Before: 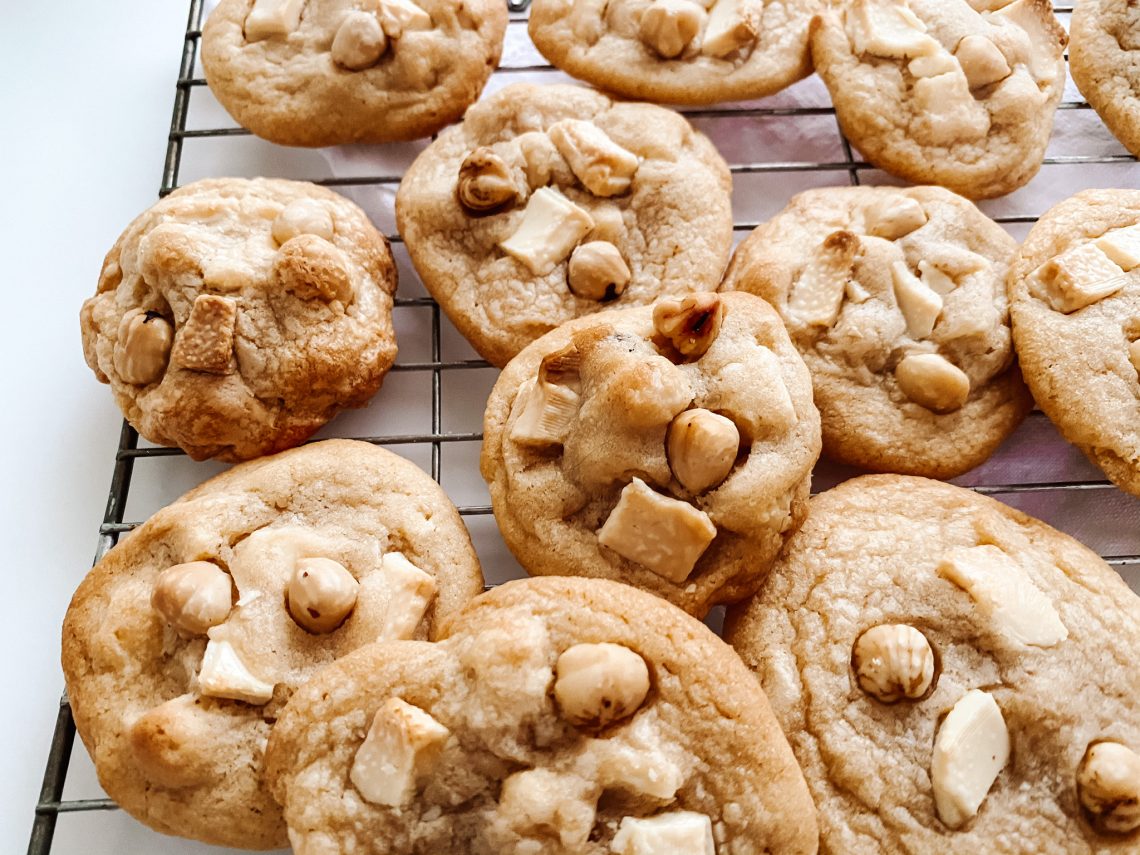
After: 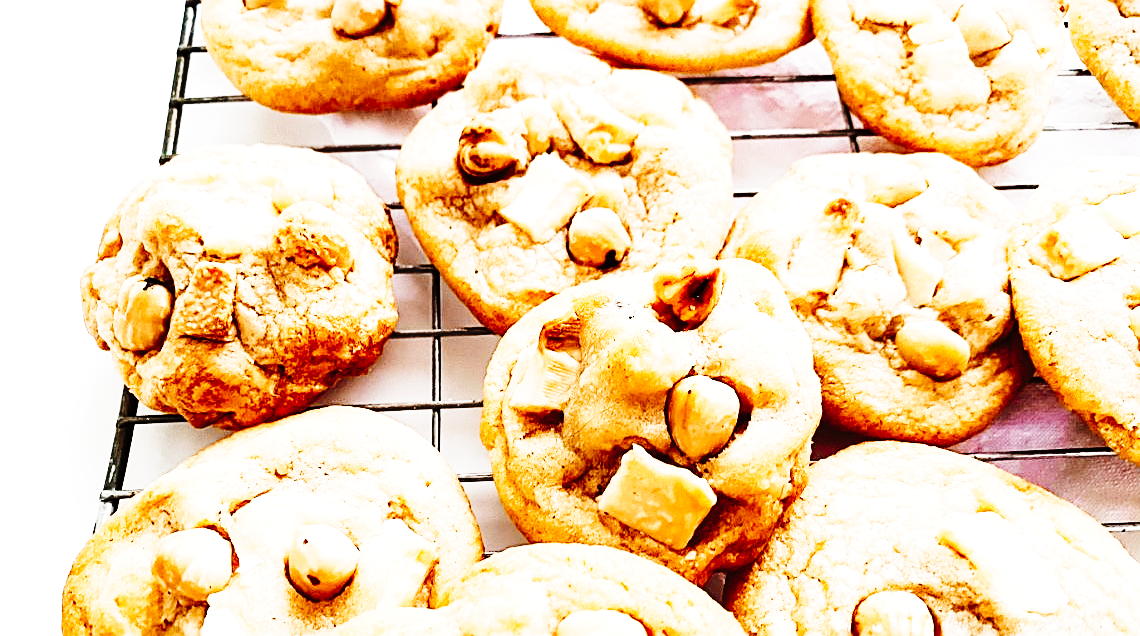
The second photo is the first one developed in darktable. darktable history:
contrast brightness saturation: saturation -0.05
crop: top 3.868%, bottom 21.632%
tone curve: curves: ch0 [(0, 0) (0.003, 0.002) (0.011, 0.006) (0.025, 0.014) (0.044, 0.02) (0.069, 0.027) (0.1, 0.036) (0.136, 0.05) (0.177, 0.081) (0.224, 0.118) (0.277, 0.183) (0.335, 0.262) (0.399, 0.351) (0.468, 0.456) (0.543, 0.571) (0.623, 0.692) (0.709, 0.795) (0.801, 0.88) (0.898, 0.948) (1, 1)], preserve colors none
exposure: black level correction 0, exposure 0.499 EV, compensate highlight preservation false
sharpen: on, module defaults
base curve: curves: ch0 [(0, 0) (0.028, 0.03) (0.121, 0.232) (0.46, 0.748) (0.859, 0.968) (1, 1)], preserve colors none
